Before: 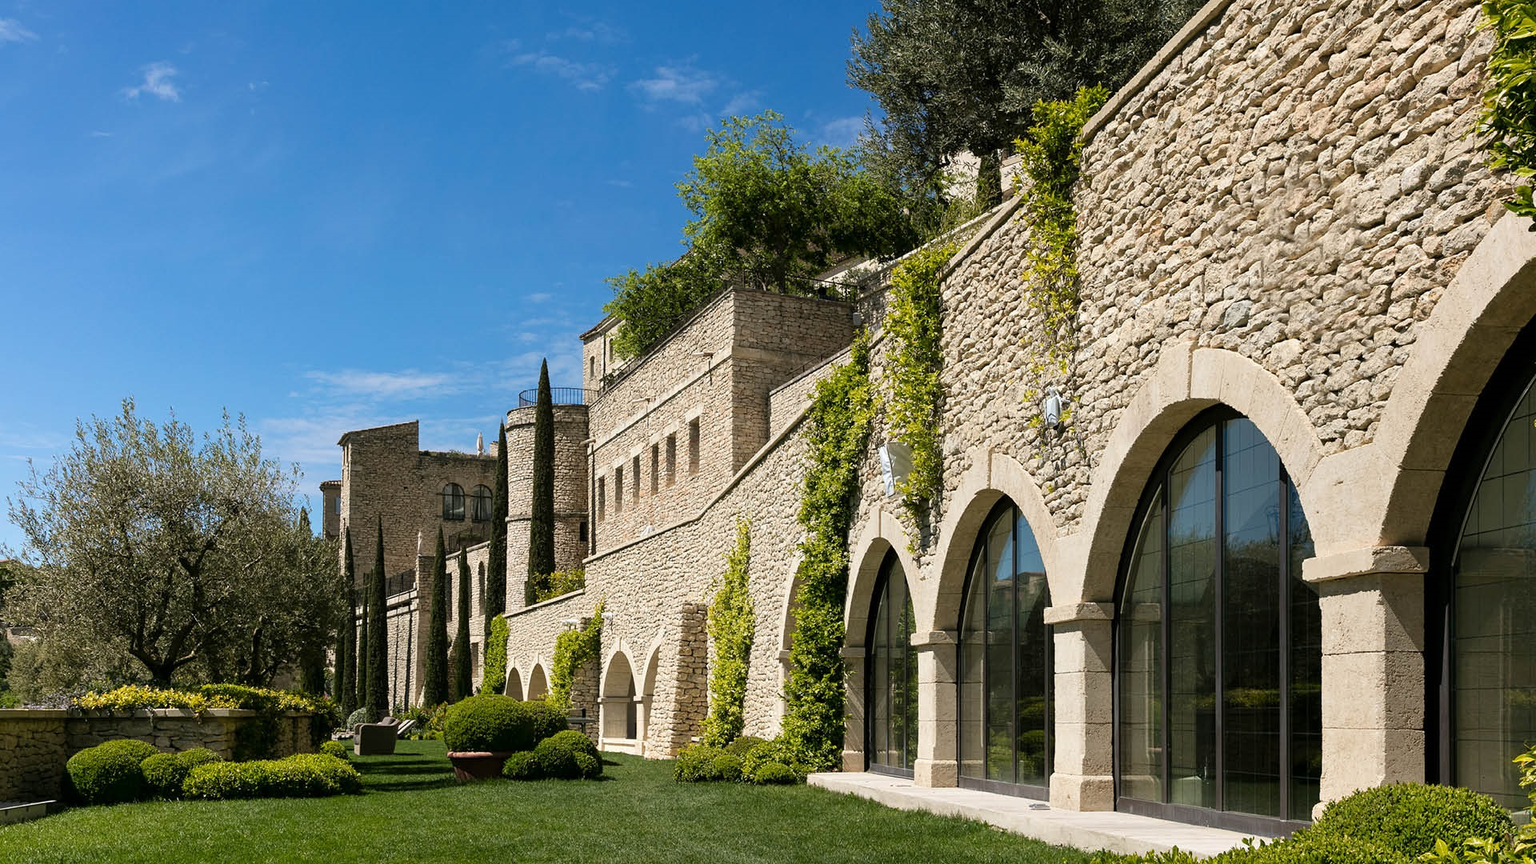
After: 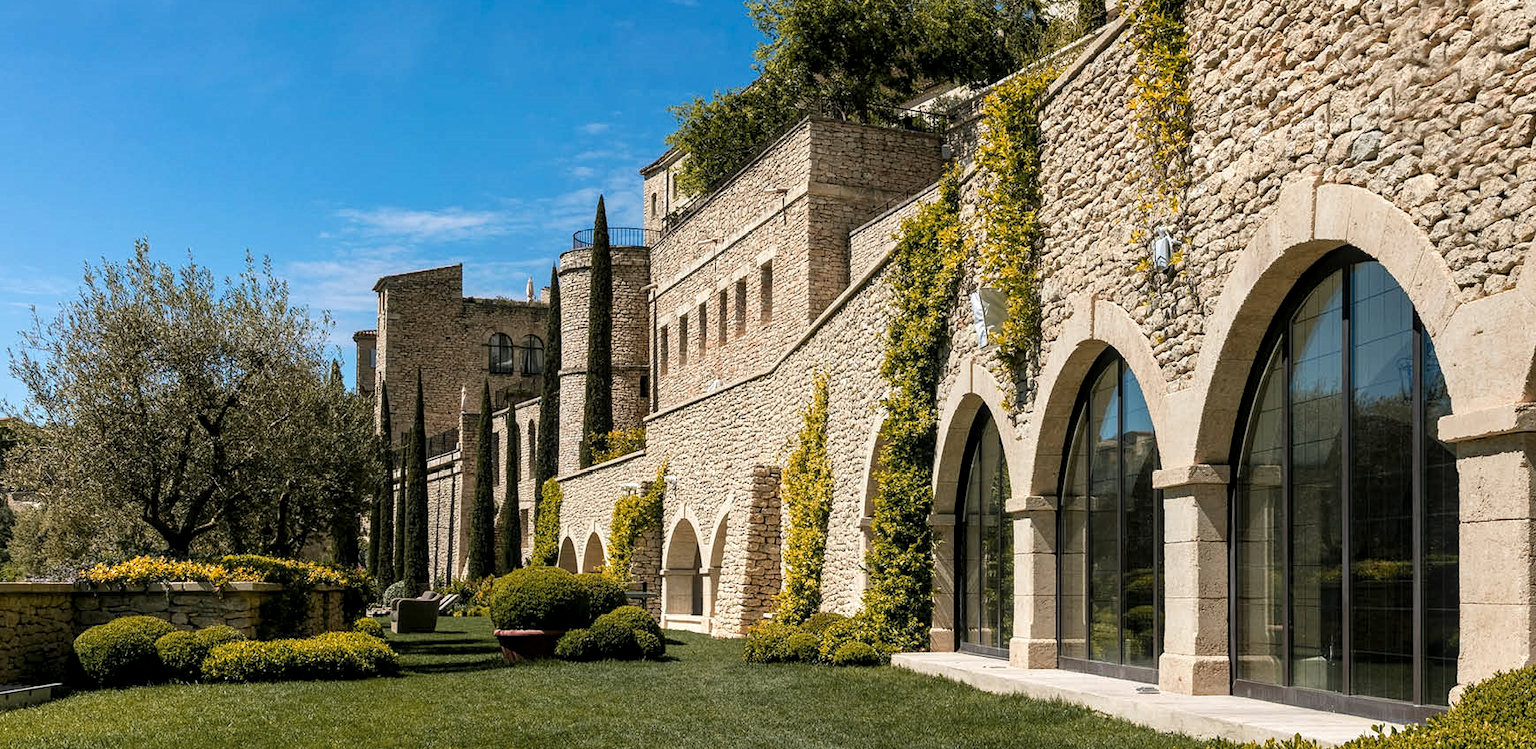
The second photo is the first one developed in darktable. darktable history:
crop: top 21.056%, right 9.406%, bottom 0.257%
color zones: curves: ch1 [(0.263, 0.53) (0.376, 0.287) (0.487, 0.512) (0.748, 0.547) (1, 0.513)]; ch2 [(0.262, 0.45) (0.751, 0.477)]
local contrast: detail 130%
